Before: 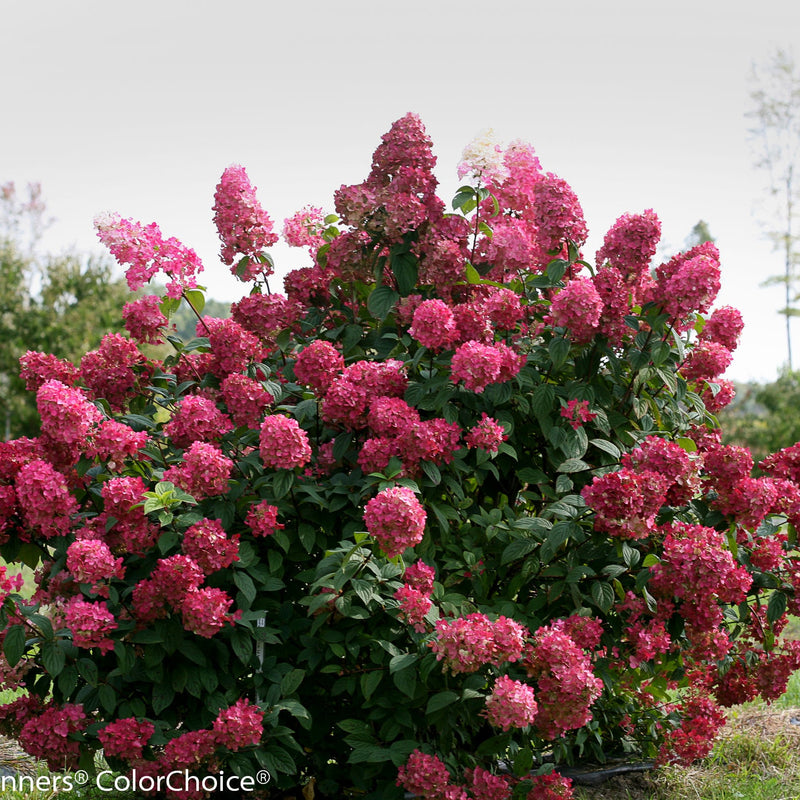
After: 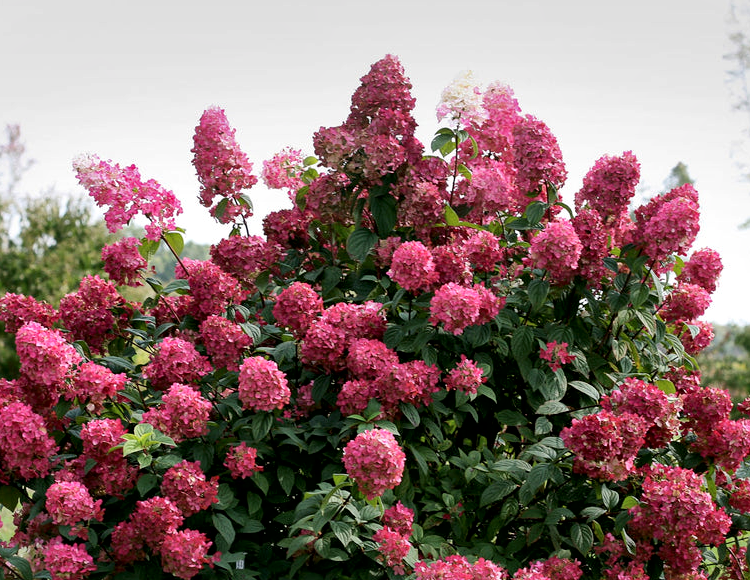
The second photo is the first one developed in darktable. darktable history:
local contrast: mode bilateral grid, contrast 20, coarseness 50, detail 161%, midtone range 0.2
crop: left 2.737%, top 7.287%, right 3.421%, bottom 20.179%
